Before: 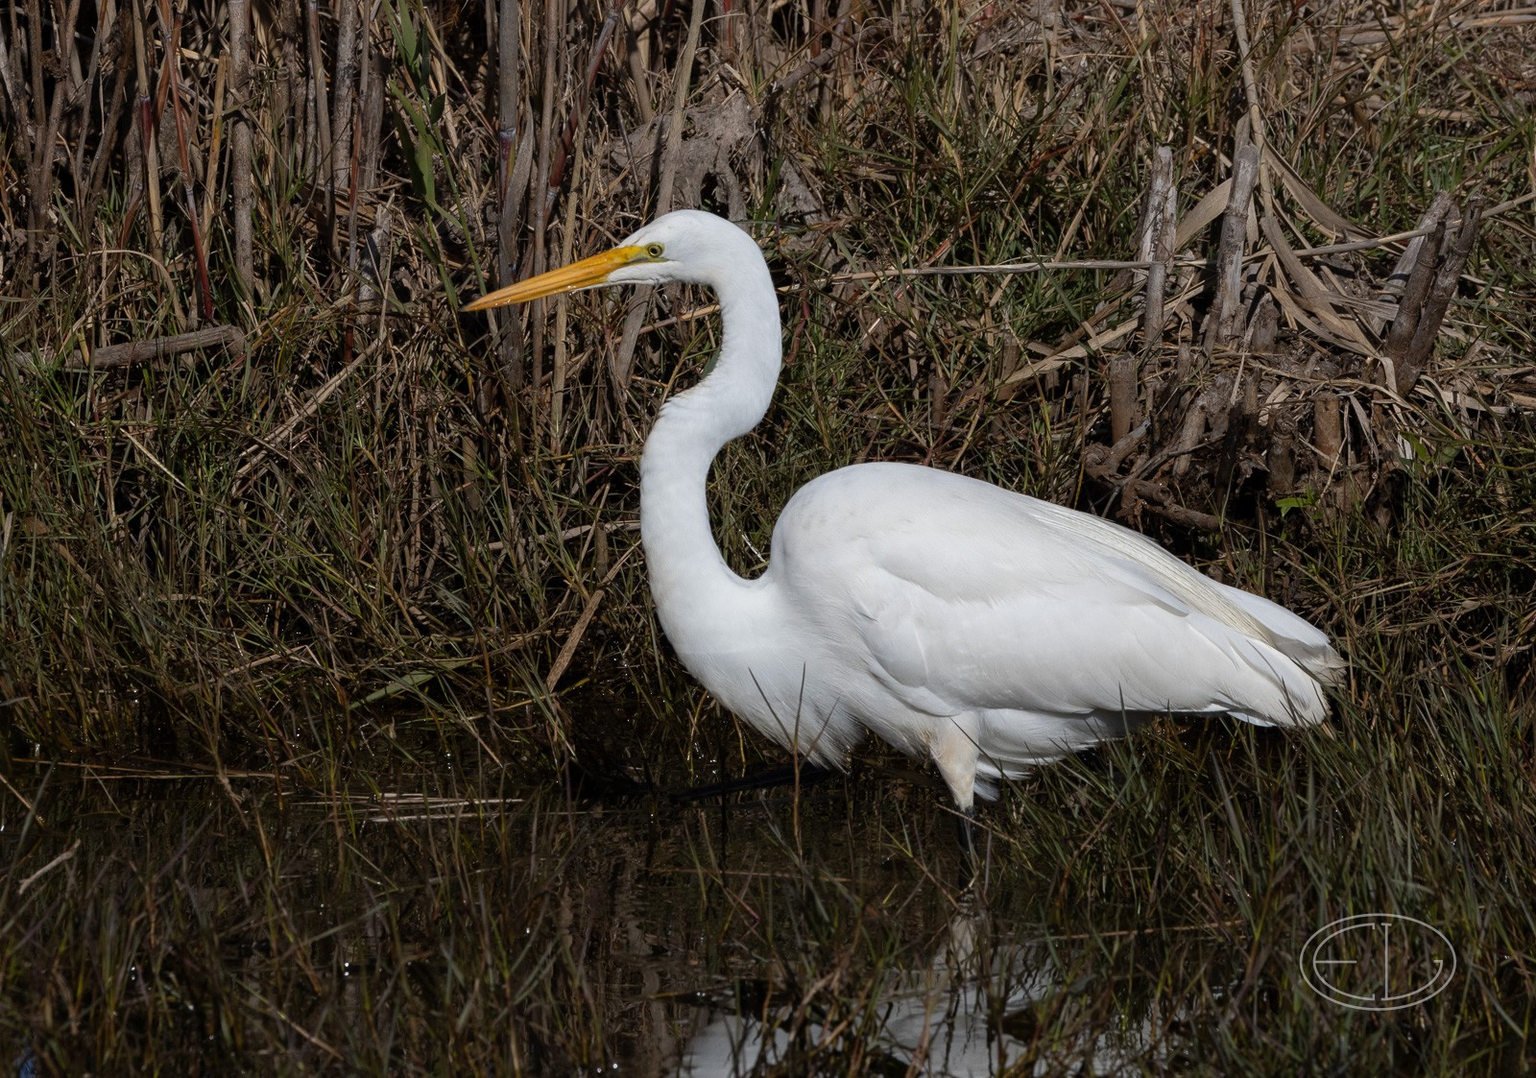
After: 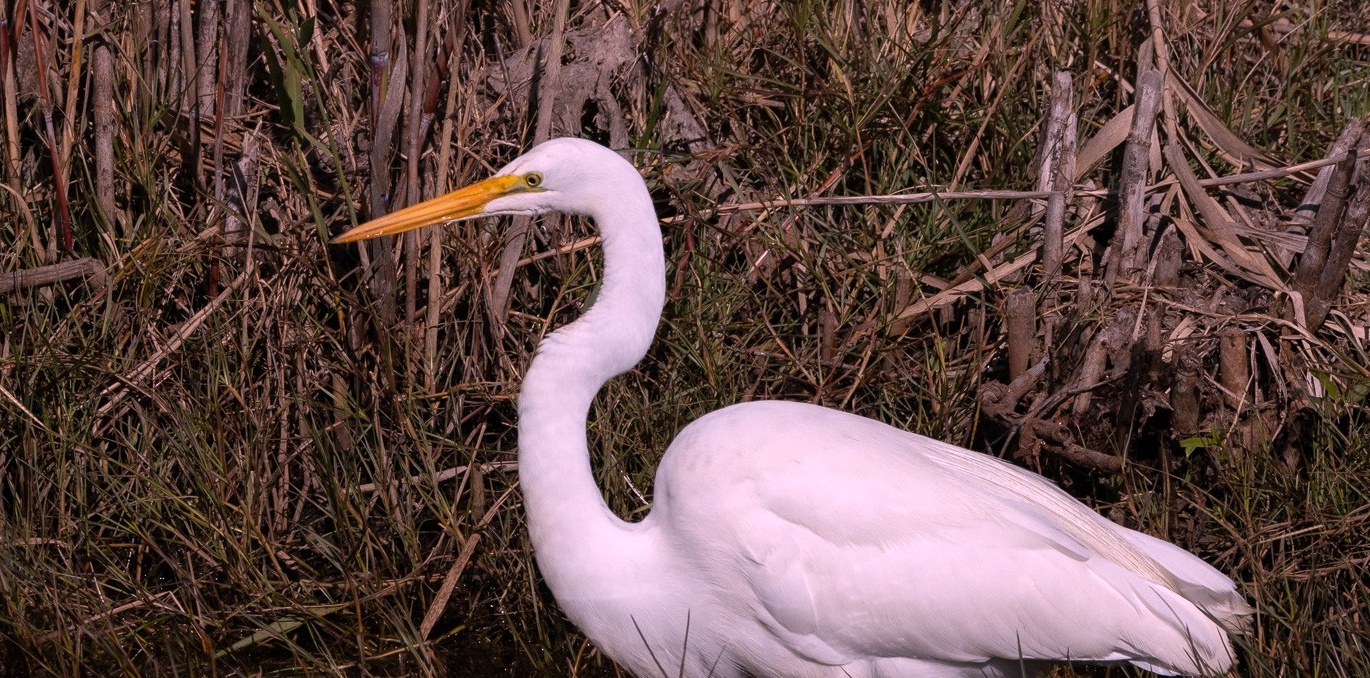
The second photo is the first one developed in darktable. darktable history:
crop and rotate: left 9.345%, top 7.22%, right 4.982%, bottom 32.331%
white balance: red 1.188, blue 1.11
exposure: compensate highlight preservation false
